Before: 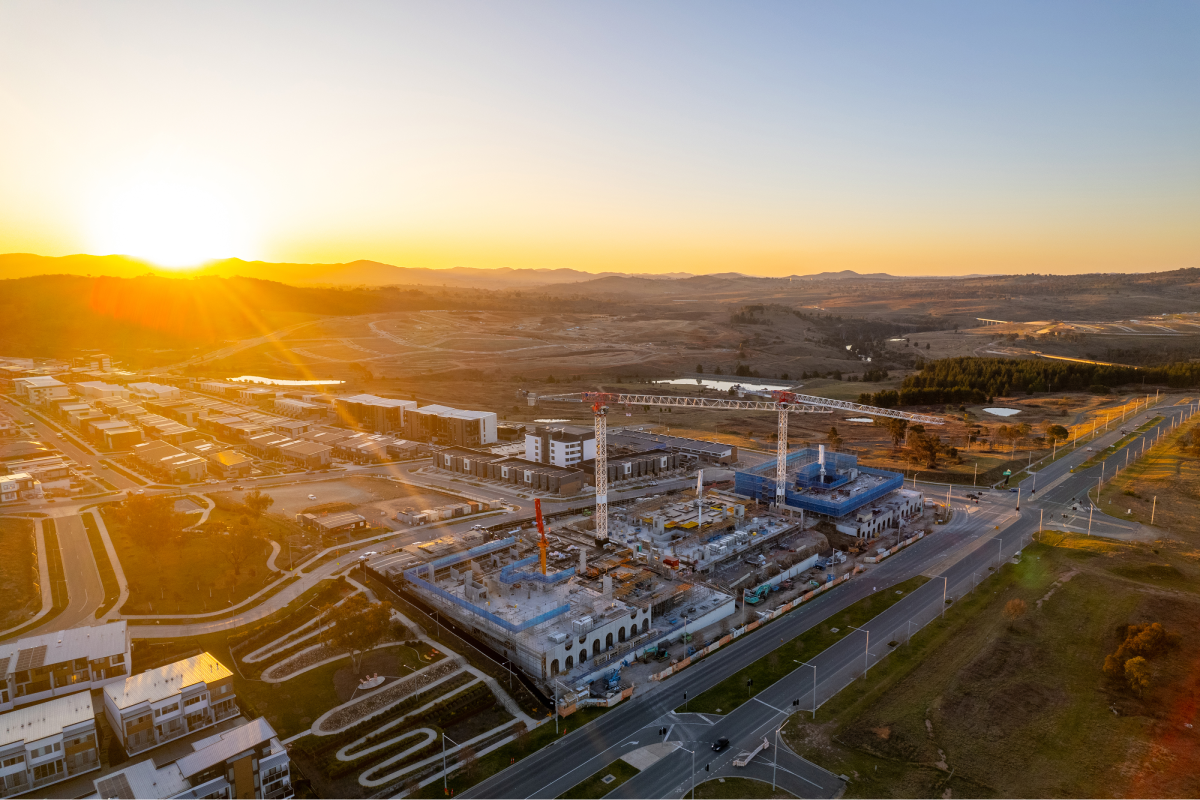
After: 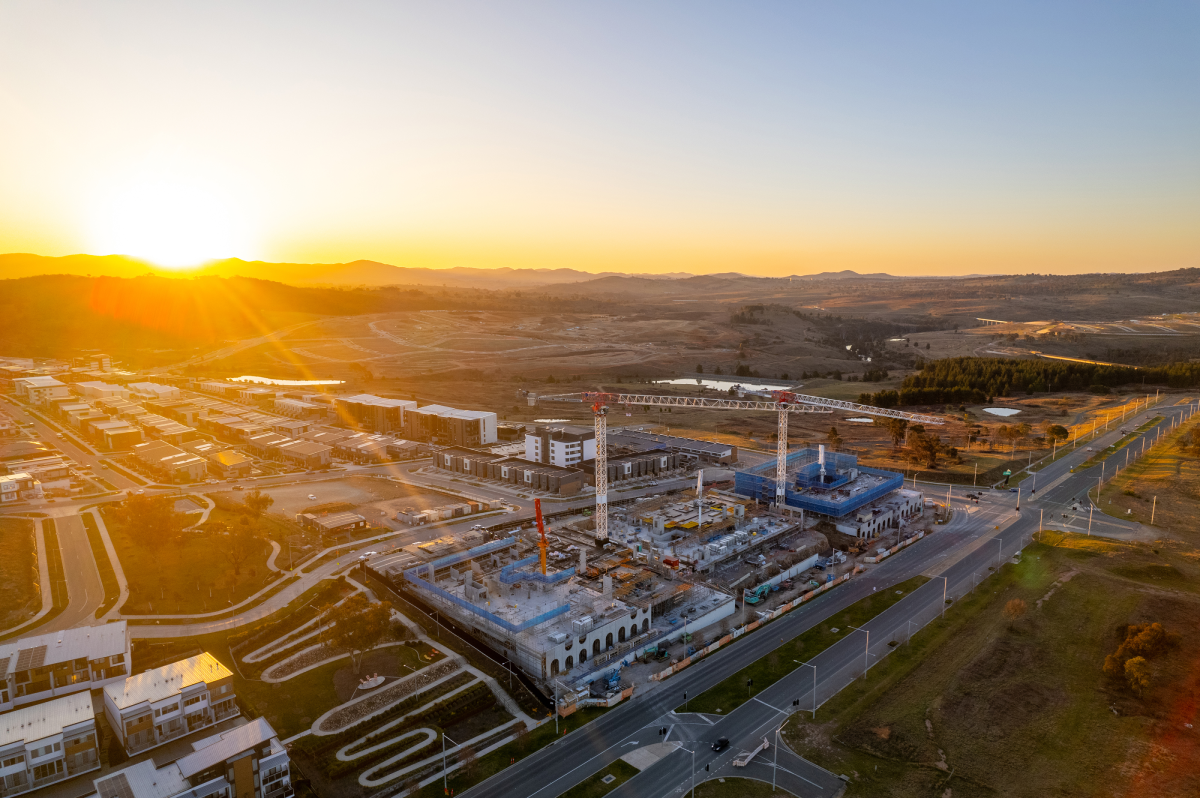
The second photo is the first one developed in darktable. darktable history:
exposure: compensate highlight preservation false
crop: top 0.05%, bottom 0.098%
